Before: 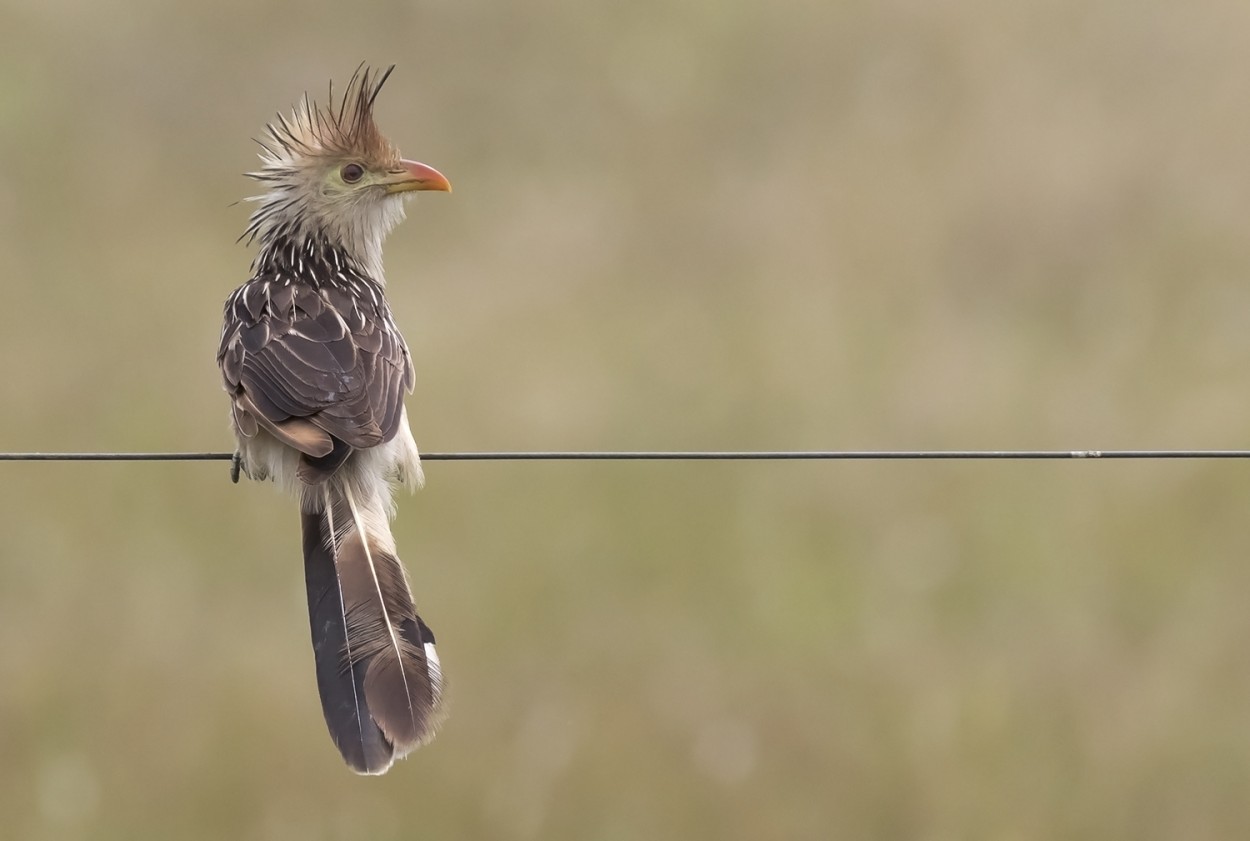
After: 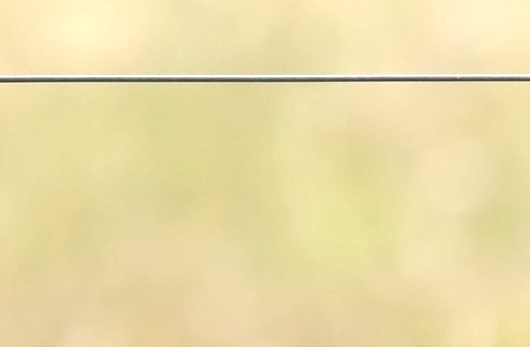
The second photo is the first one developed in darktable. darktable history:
crop: left 37.052%, top 44.844%, right 20.486%, bottom 13.869%
exposure: black level correction 0, exposure 1.2 EV, compensate exposure bias true, compensate highlight preservation false
